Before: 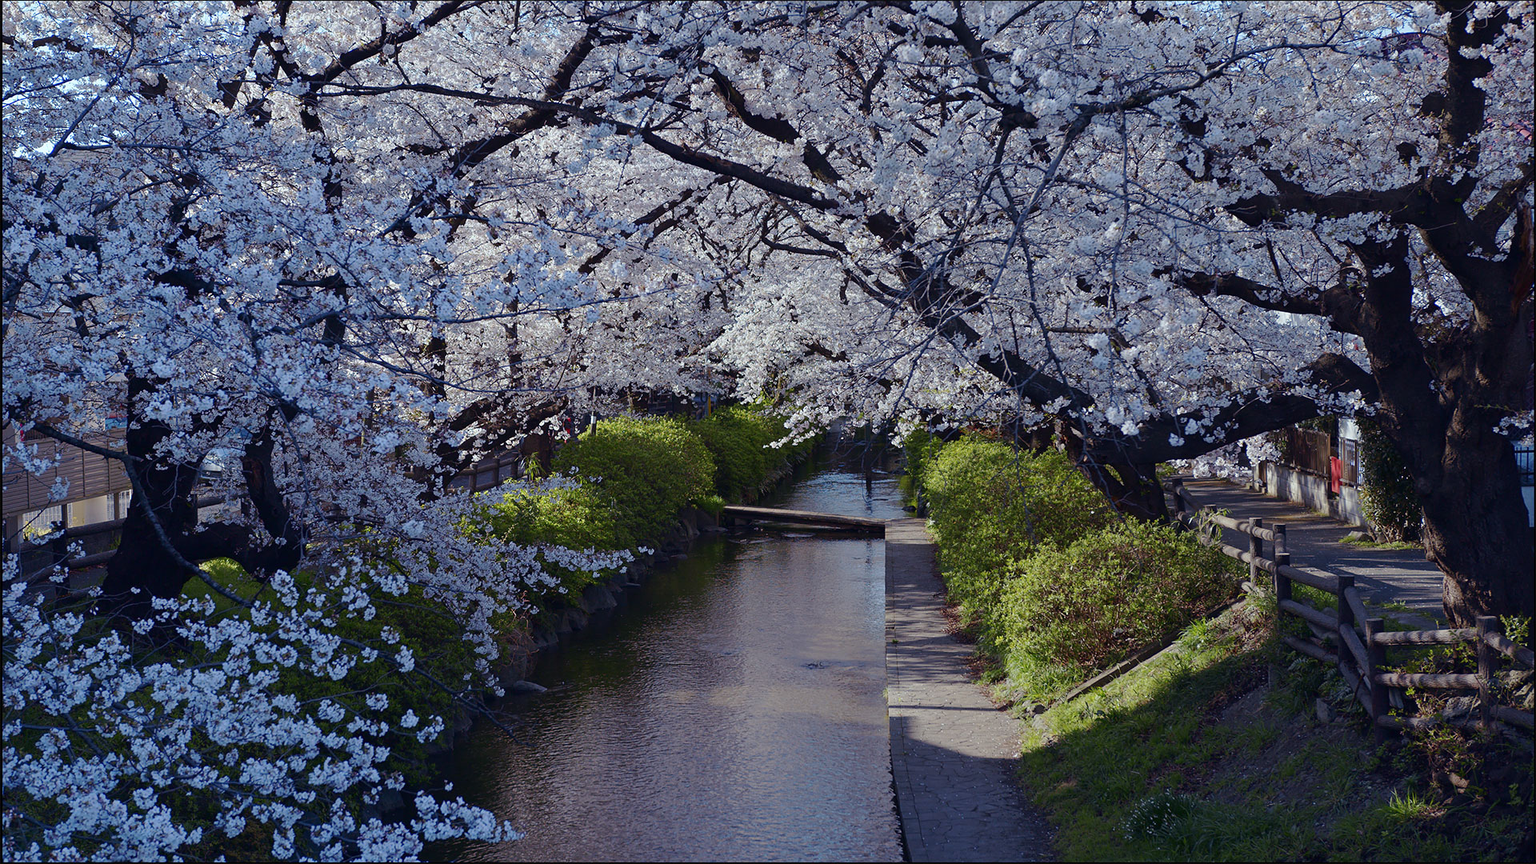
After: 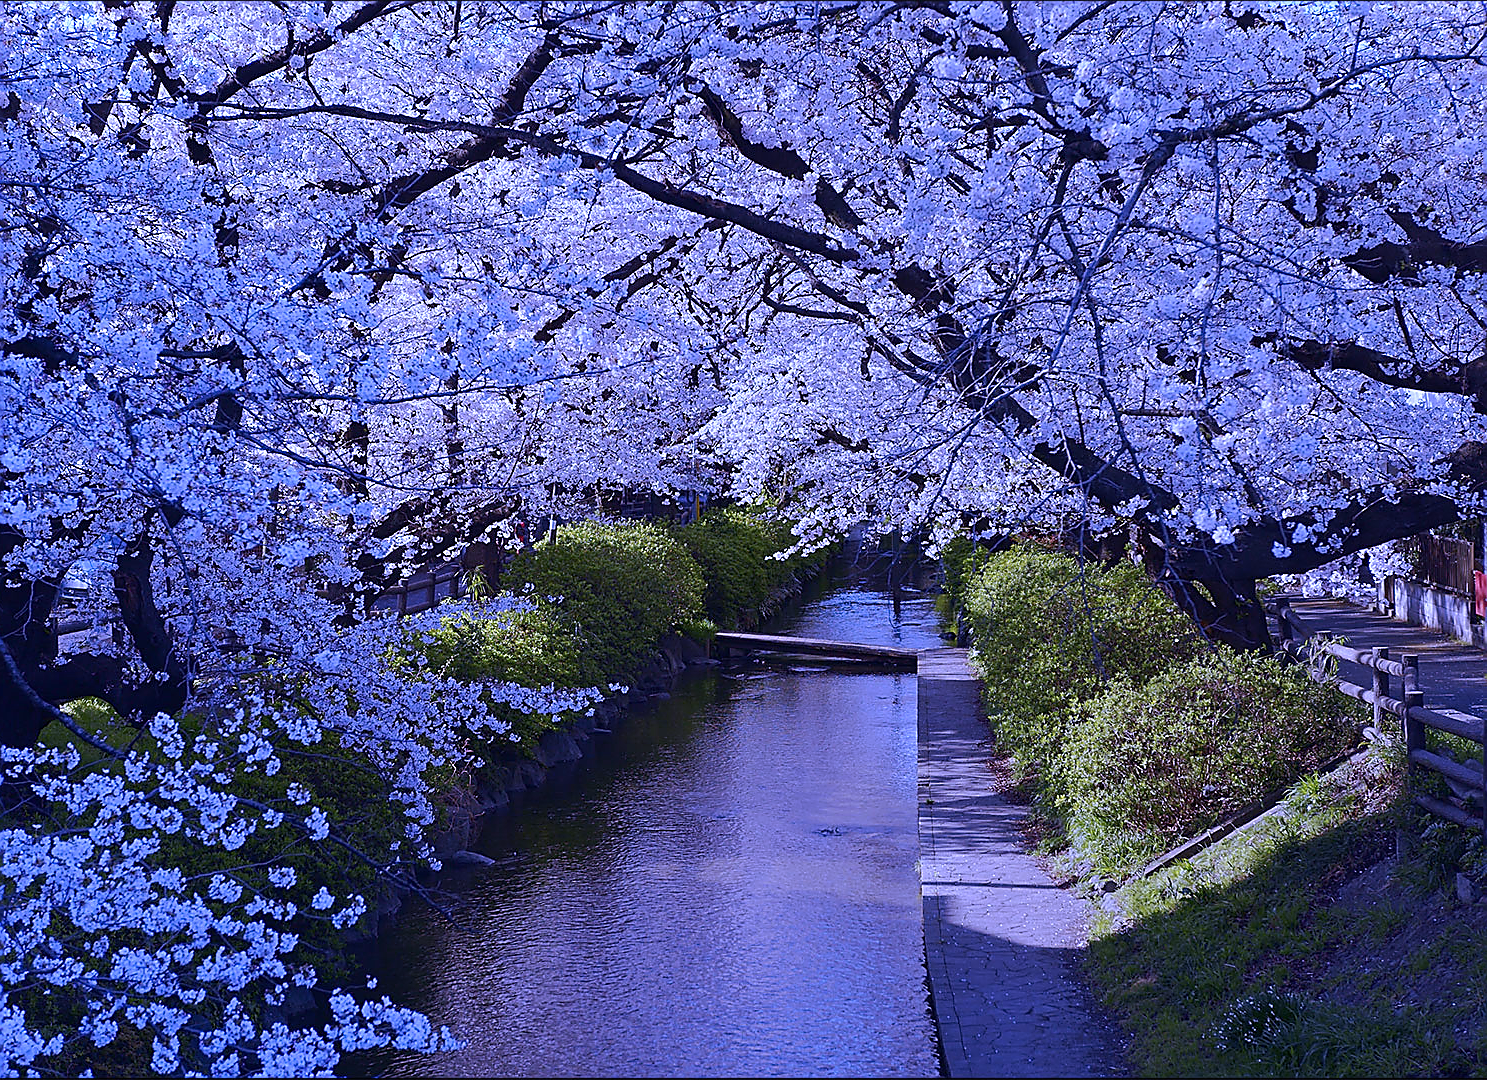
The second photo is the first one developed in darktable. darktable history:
crop: left 9.88%, right 12.664%
white balance: red 0.98, blue 1.61
sharpen: radius 1.4, amount 1.25, threshold 0.7
